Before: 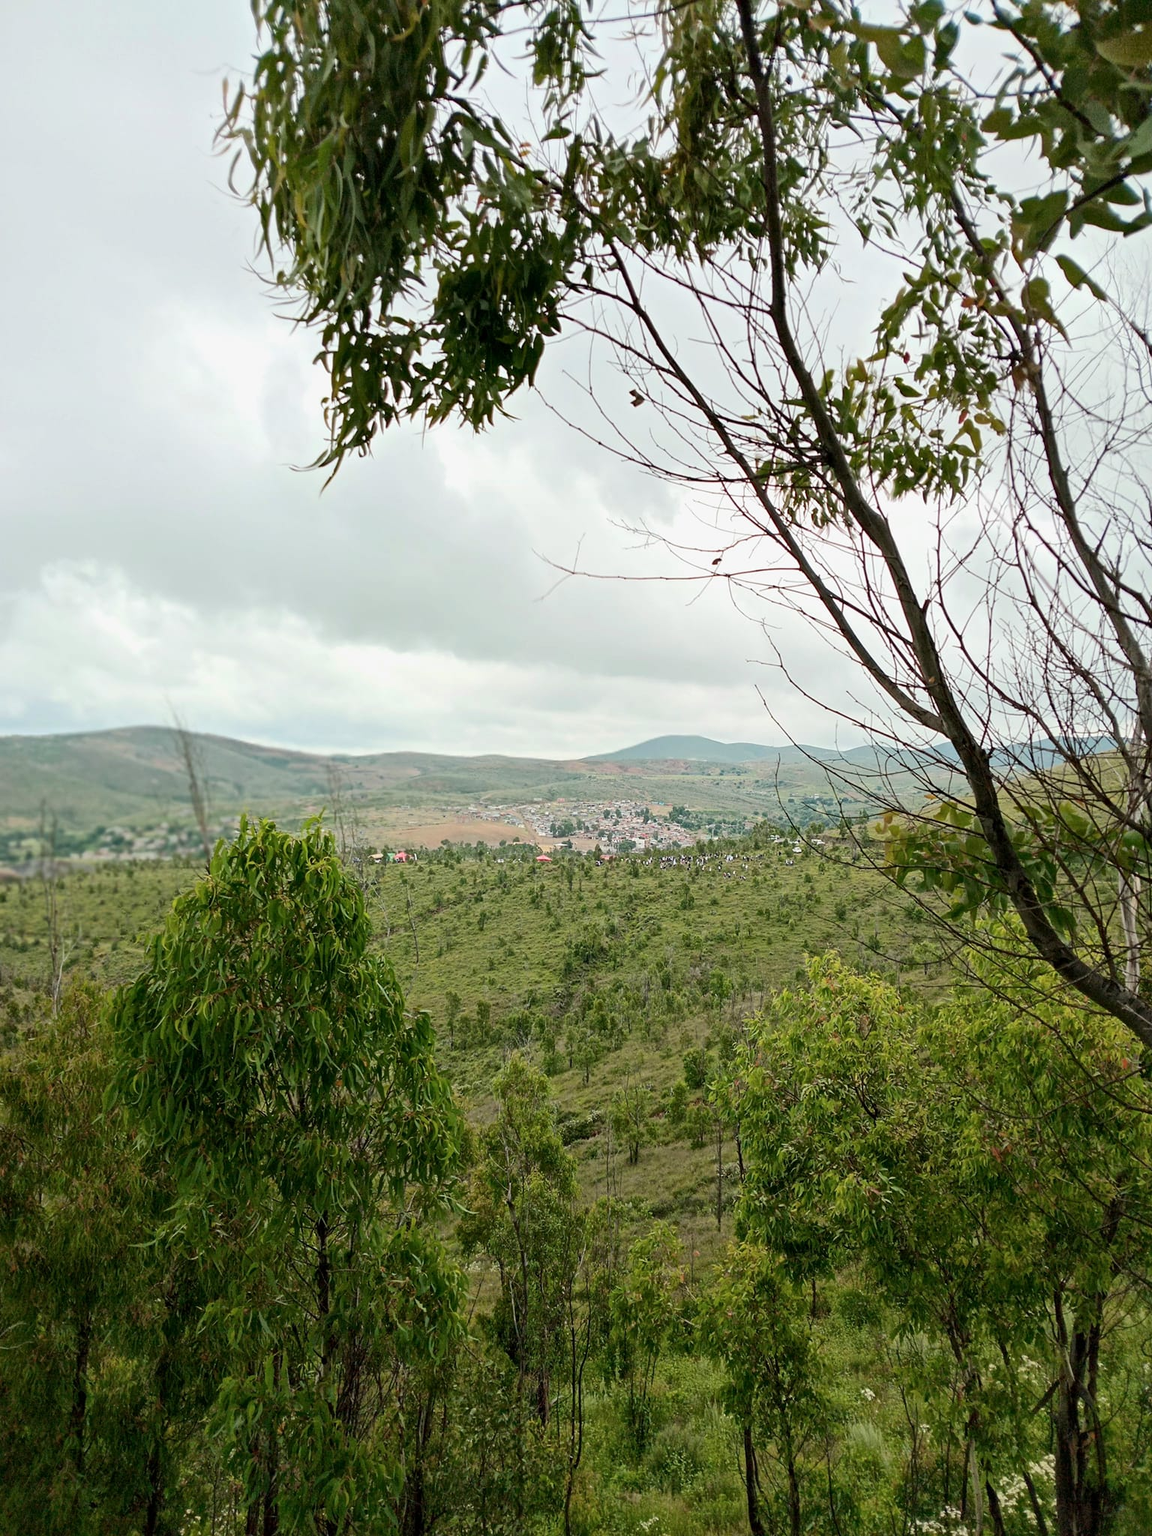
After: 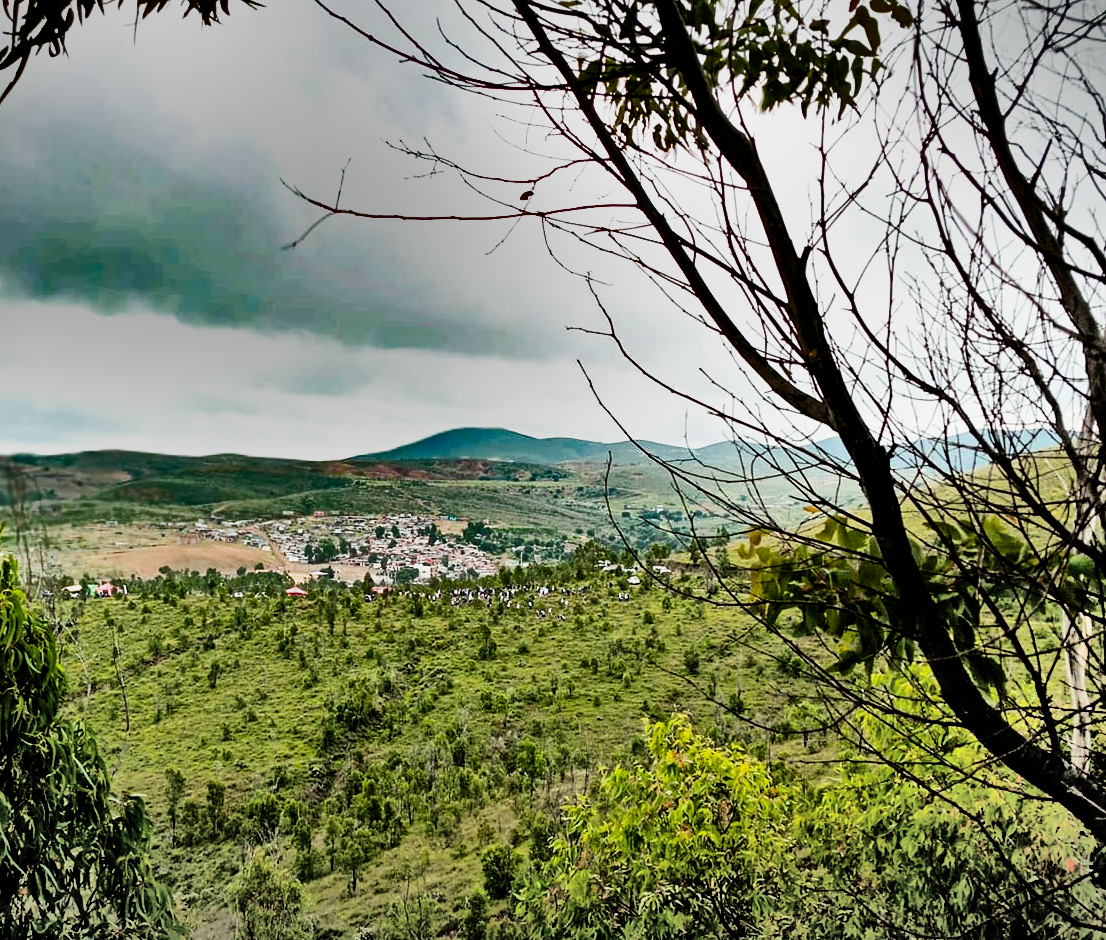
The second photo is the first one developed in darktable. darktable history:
color balance: lift [1, 1.001, 0.999, 1.001], gamma [1, 1.004, 1.007, 0.993], gain [1, 0.991, 0.987, 1.013], contrast 7.5%, contrast fulcrum 10%, output saturation 115%
crop and rotate: left 27.938%, top 27.046%, bottom 27.046%
shadows and highlights: radius 123.98, shadows 100, white point adjustment -3, highlights -100, highlights color adjustment 89.84%, soften with gaussian
vignetting: fall-off start 100%, brightness -0.282, width/height ratio 1.31
filmic rgb: black relative exposure -5 EV, white relative exposure 3.2 EV, hardness 3.42, contrast 1.2, highlights saturation mix -50%
tone equalizer: -8 EV -0.75 EV, -7 EV -0.7 EV, -6 EV -0.6 EV, -5 EV -0.4 EV, -3 EV 0.4 EV, -2 EV 0.6 EV, -1 EV 0.7 EV, +0 EV 0.75 EV, edges refinement/feathering 500, mask exposure compensation -1.57 EV, preserve details no
